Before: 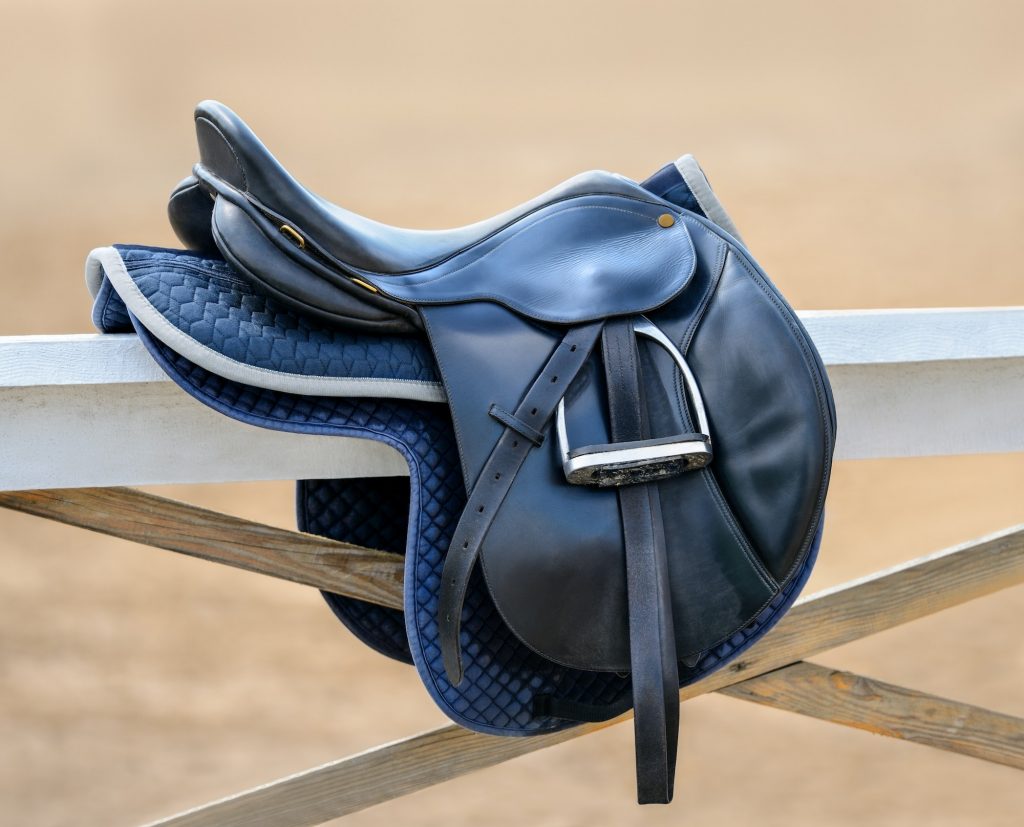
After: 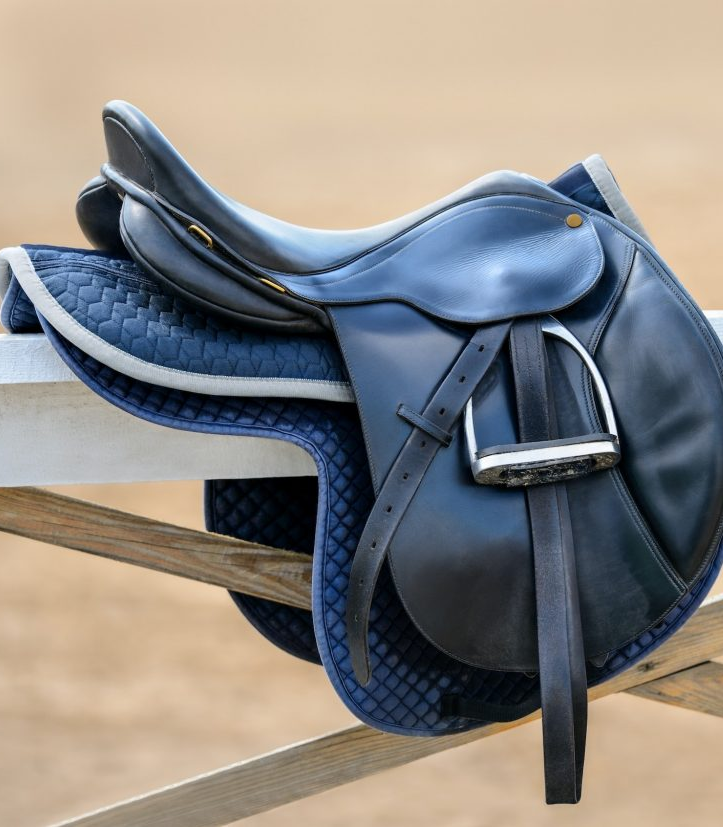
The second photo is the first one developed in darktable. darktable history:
crop and rotate: left 9.014%, right 20.289%
